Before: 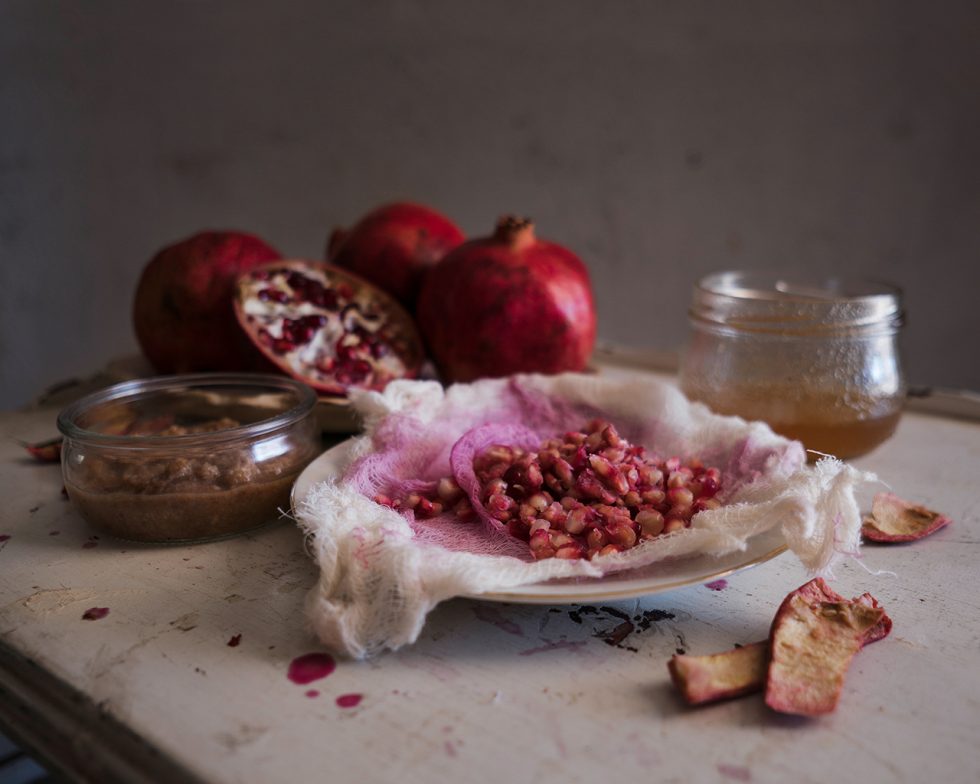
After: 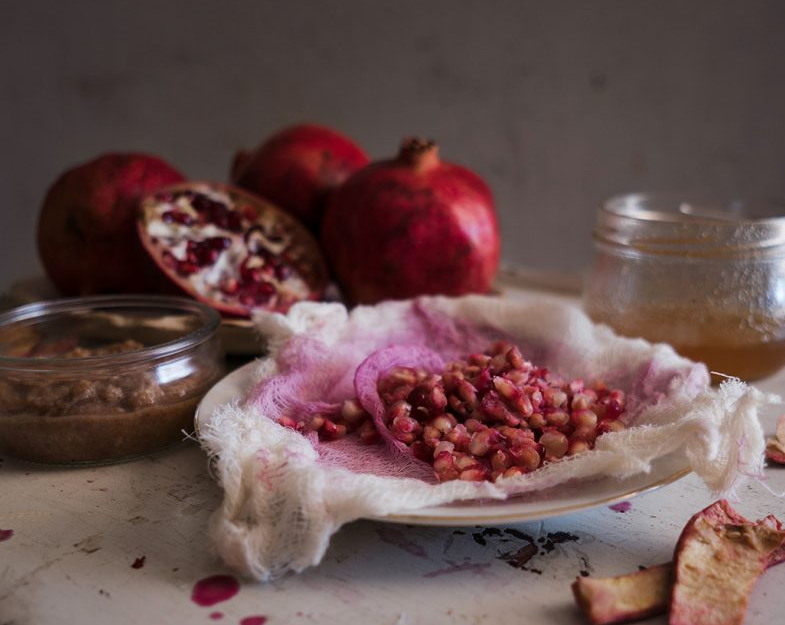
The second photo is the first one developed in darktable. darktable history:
crop and rotate: left 9.939%, top 10.027%, right 9.873%, bottom 10.249%
